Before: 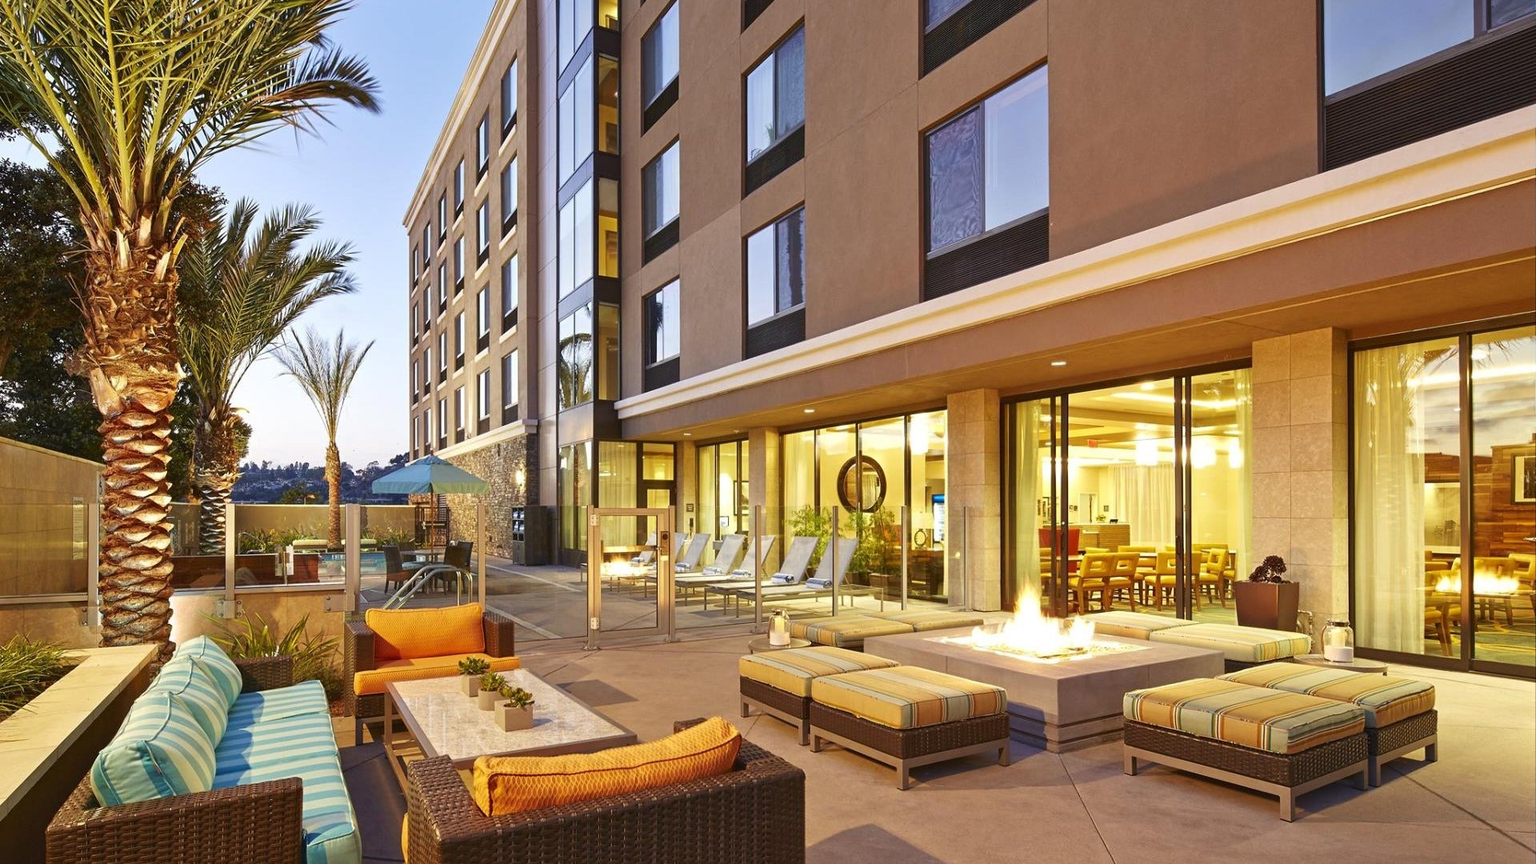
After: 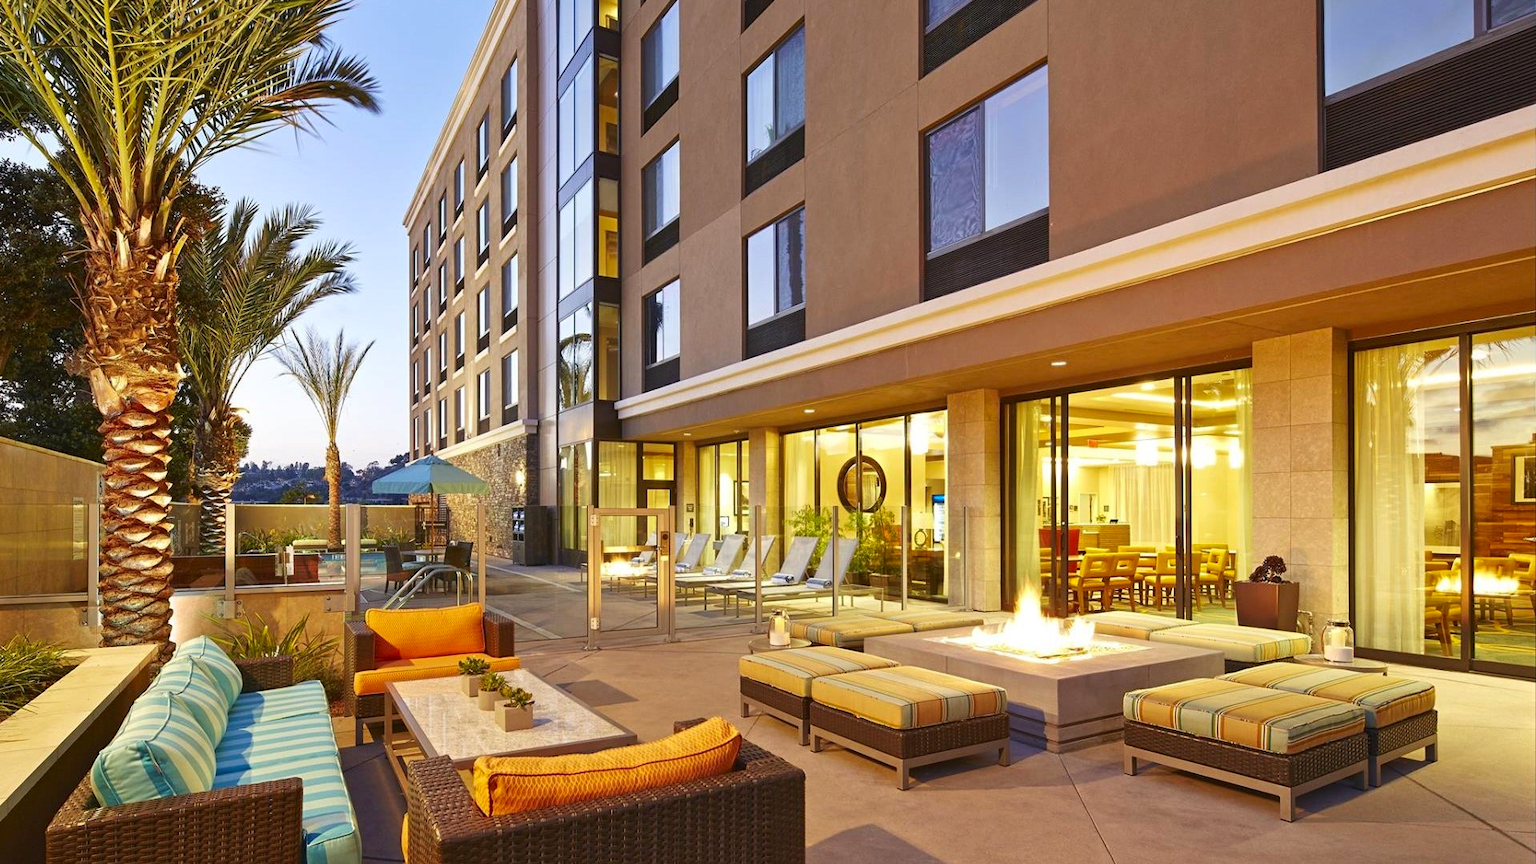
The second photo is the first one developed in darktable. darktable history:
contrast brightness saturation: saturation 0.125
